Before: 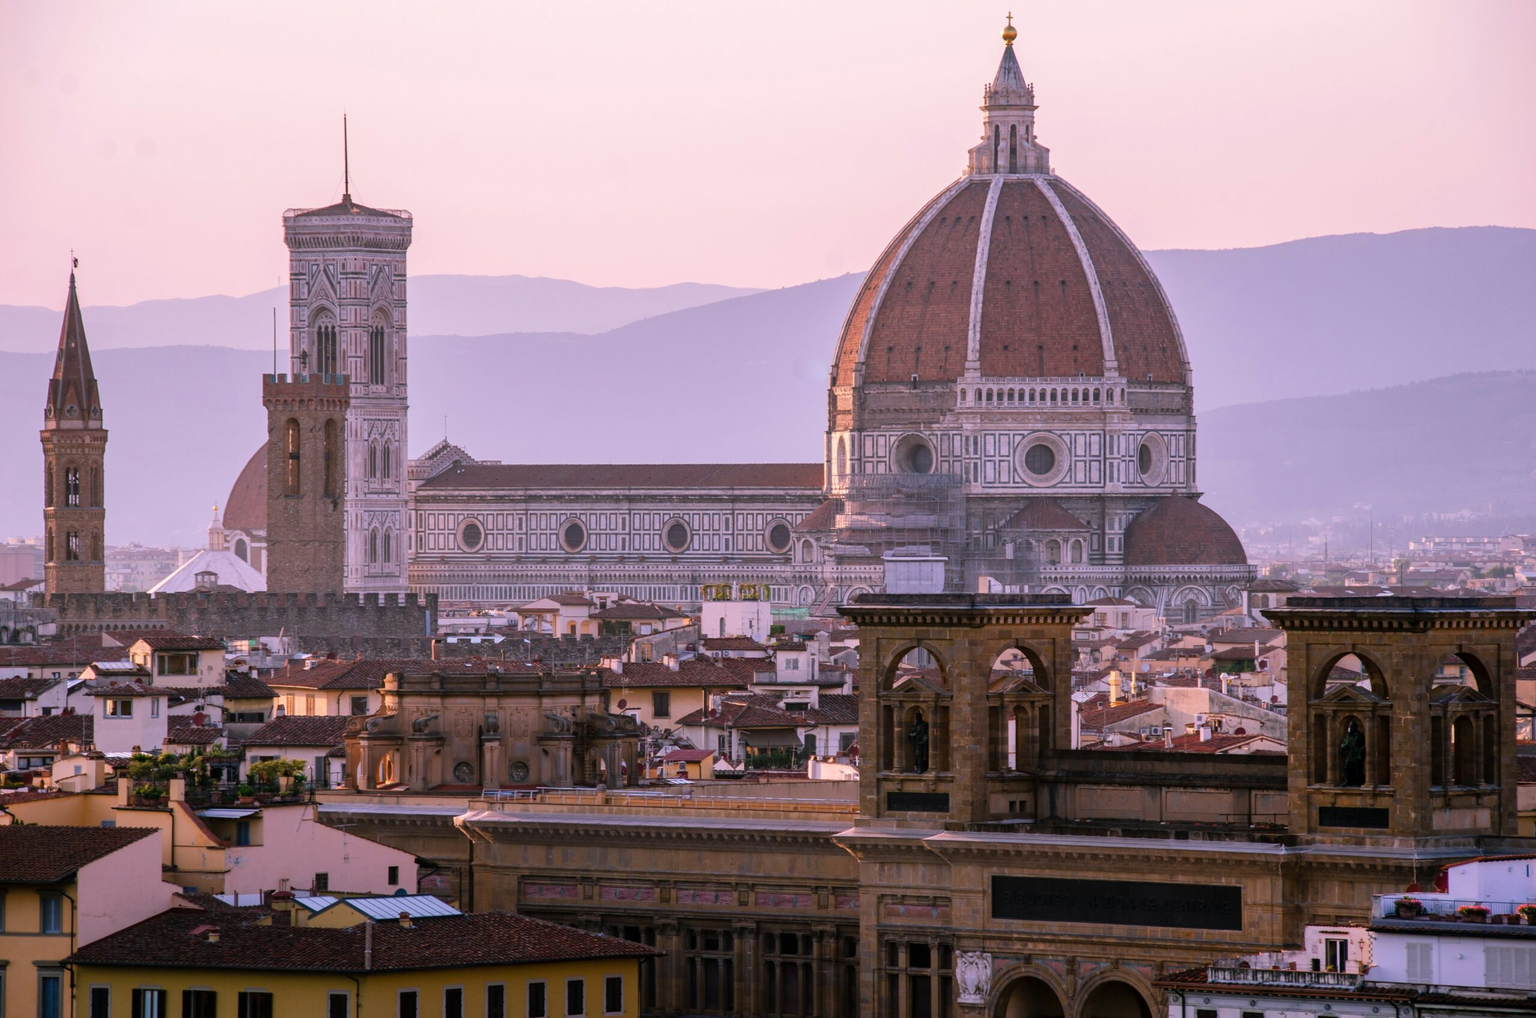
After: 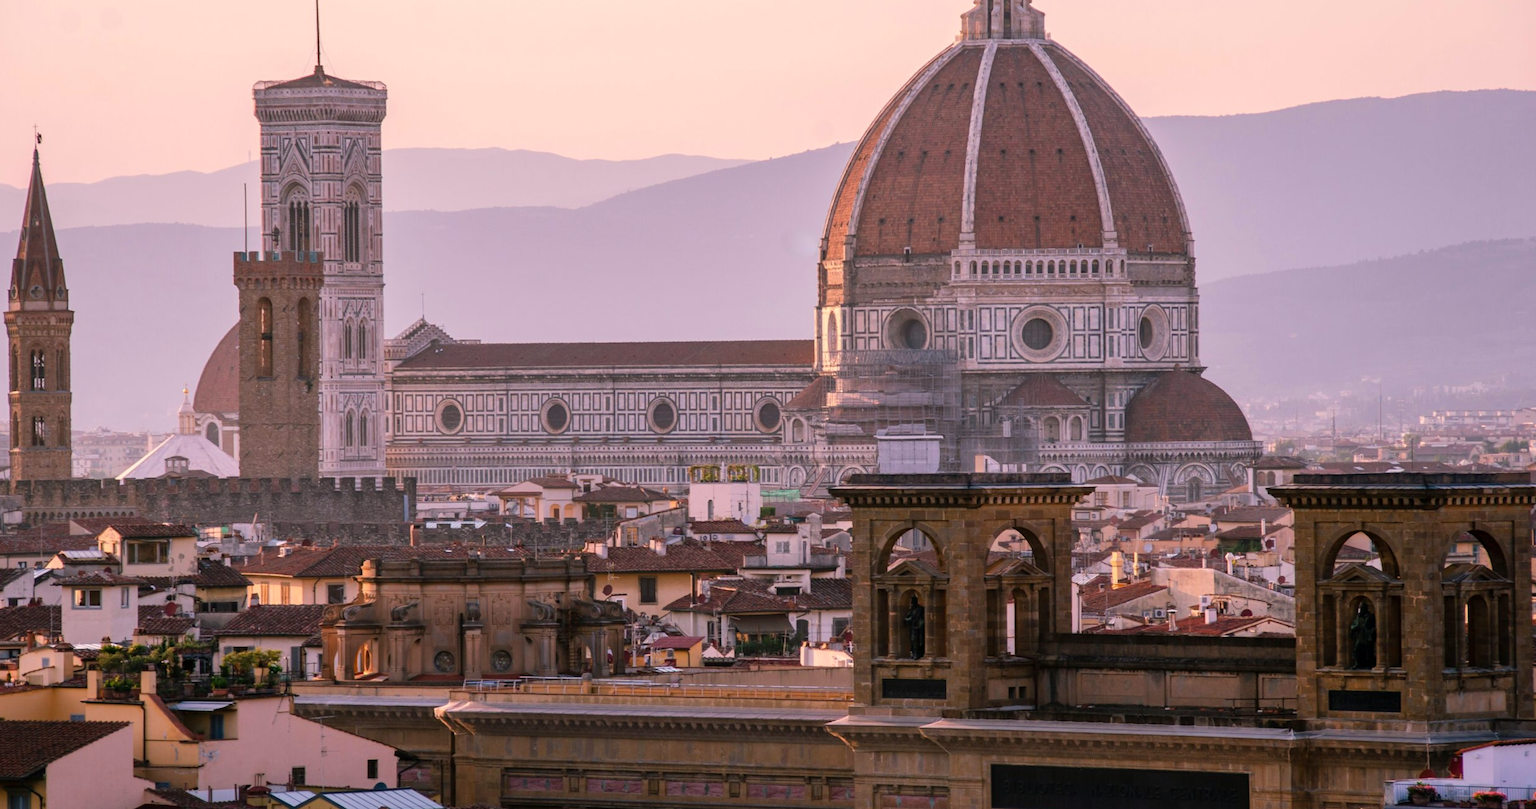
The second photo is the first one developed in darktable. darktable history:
white balance: red 1.029, blue 0.92
crop and rotate: left 1.814%, top 12.818%, right 0.25%, bottom 9.225%
rotate and perspective: rotation -0.45°, automatic cropping original format, crop left 0.008, crop right 0.992, crop top 0.012, crop bottom 0.988
